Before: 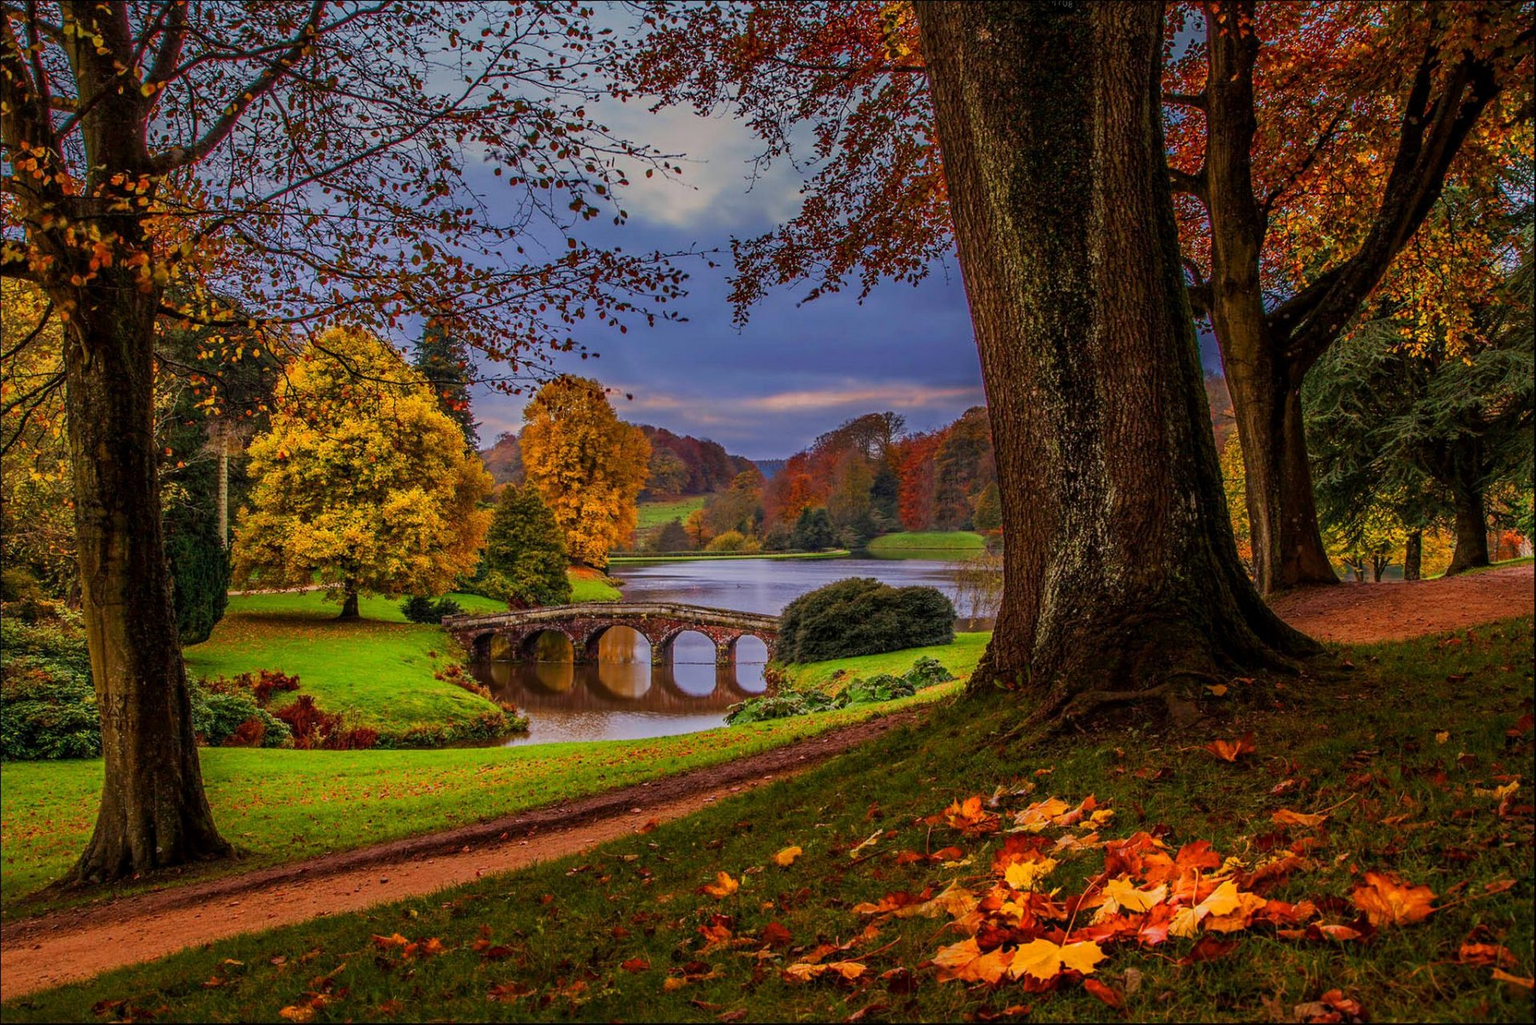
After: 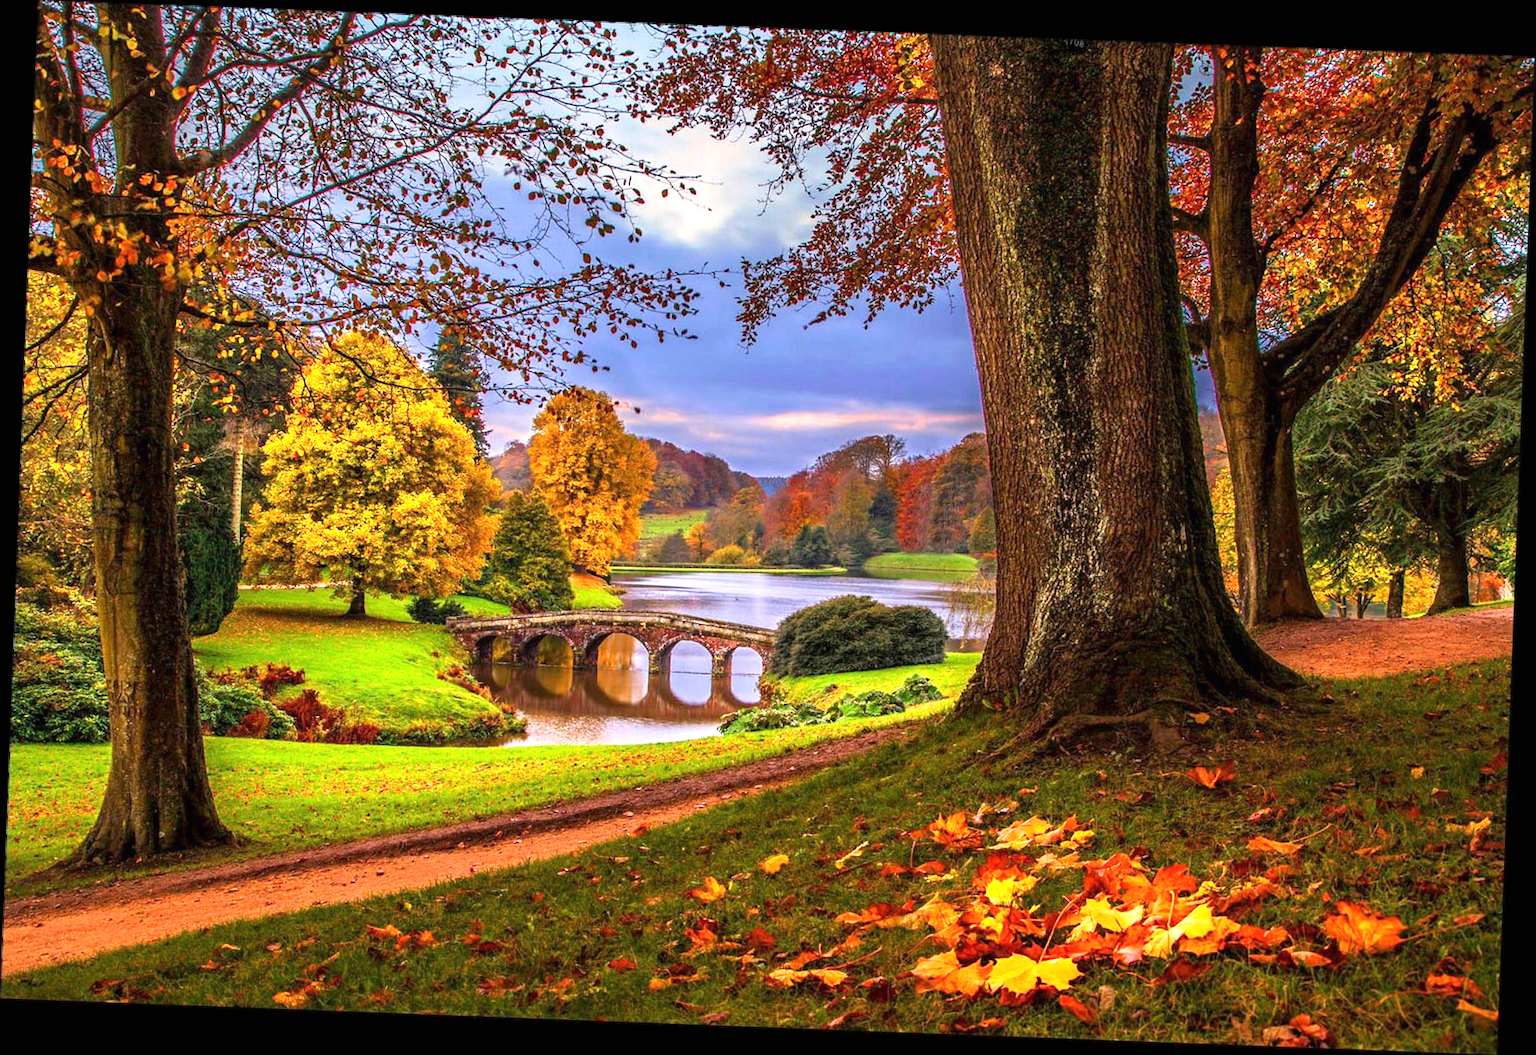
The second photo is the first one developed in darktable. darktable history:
rotate and perspective: rotation 2.17°, automatic cropping off
white balance: emerald 1
exposure: black level correction 0, exposure 1.4 EV, compensate highlight preservation false
